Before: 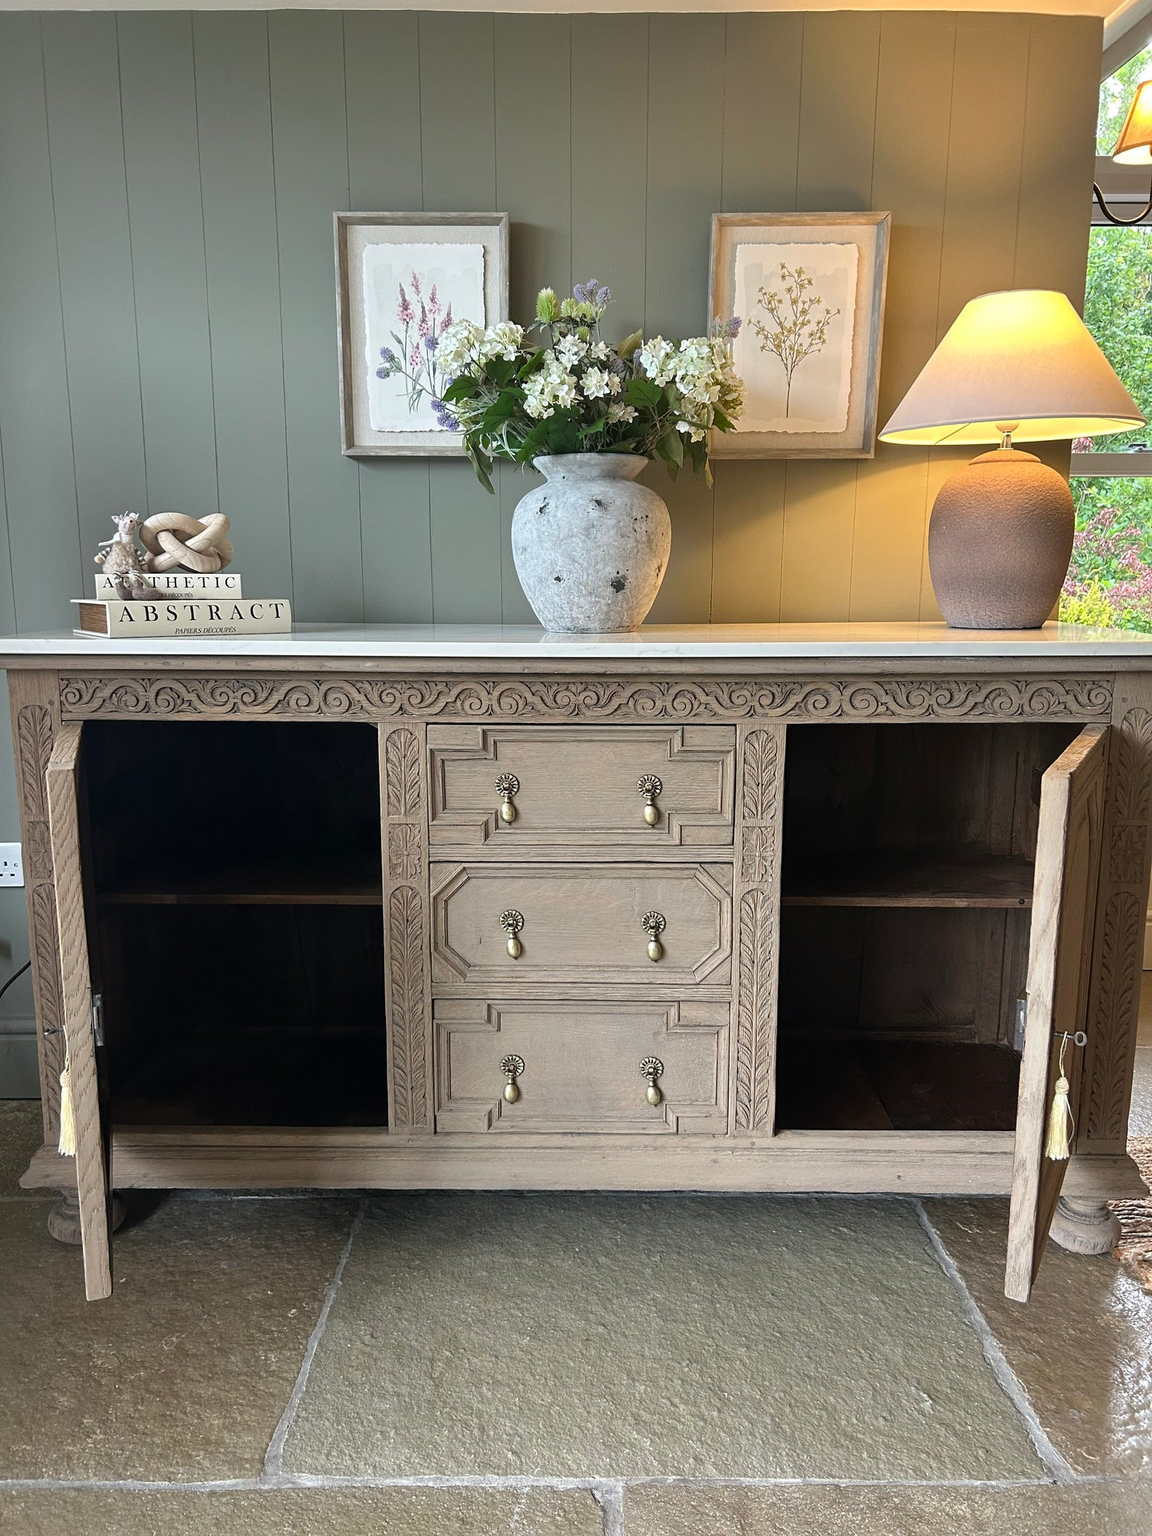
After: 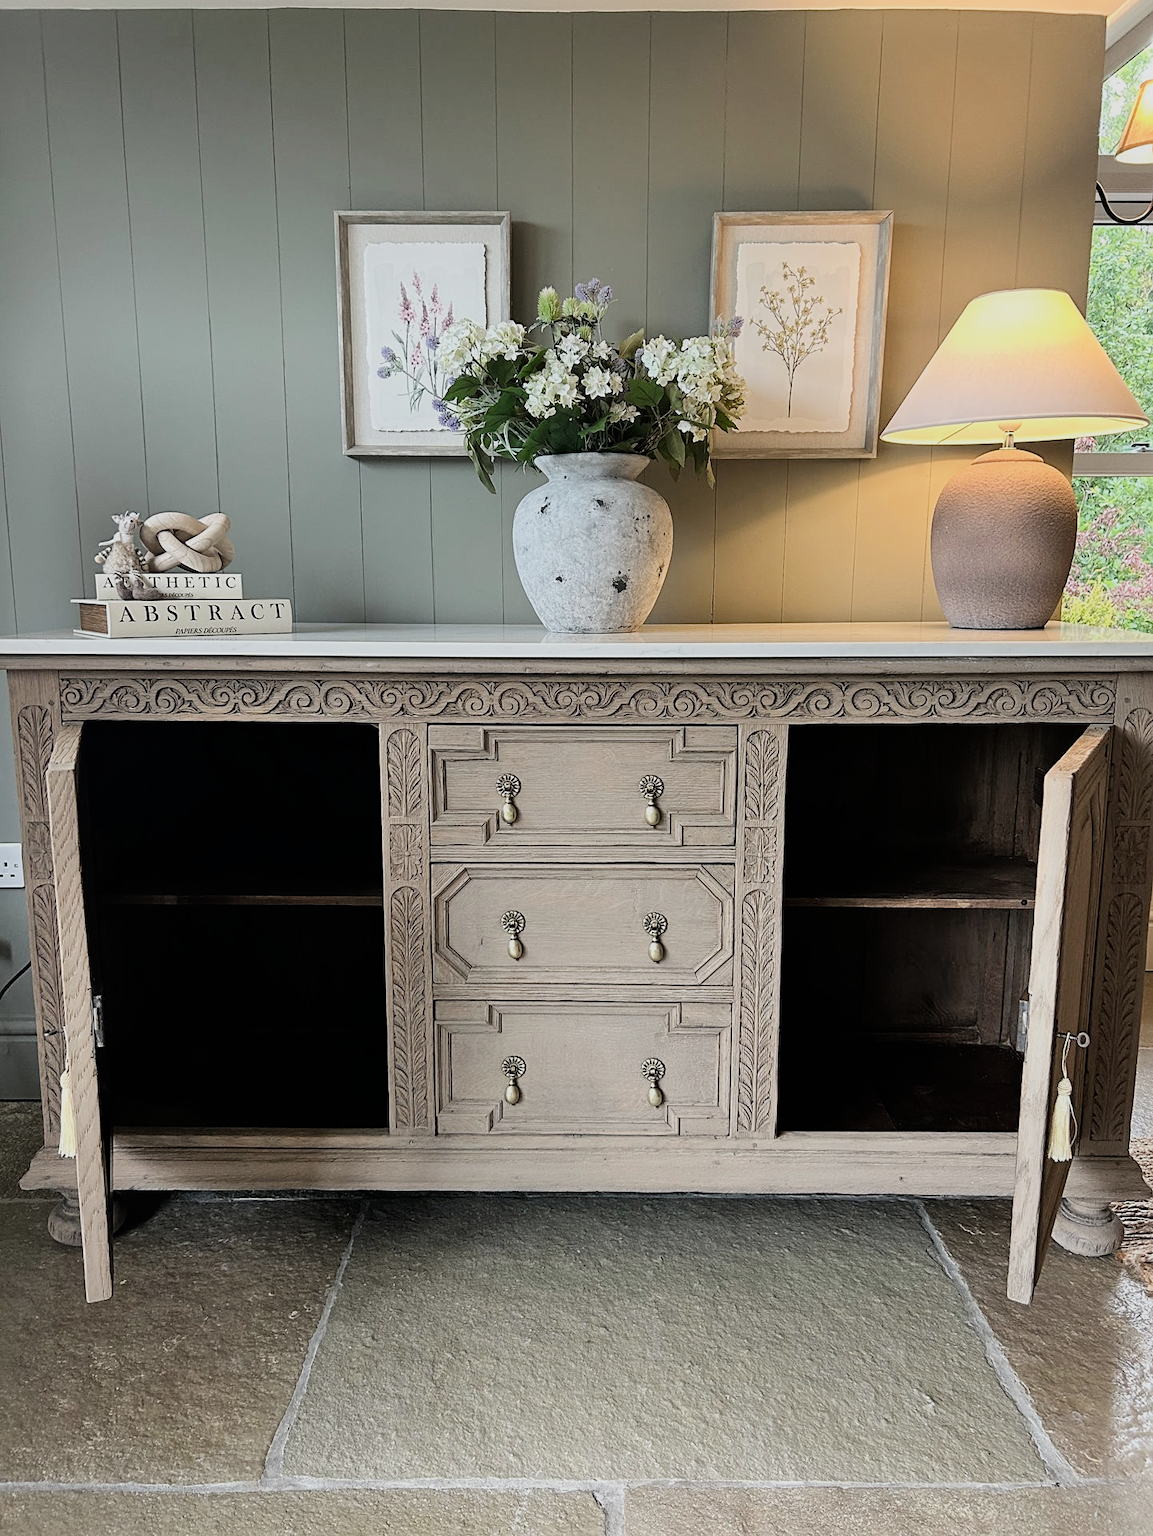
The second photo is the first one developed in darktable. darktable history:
contrast brightness saturation: contrast 0.11, saturation -0.157
filmic rgb: black relative exposure -7.65 EV, white relative exposure 4.56 EV, hardness 3.61, contrast 1.055
sharpen: amount 0.201
crop: top 0.112%, bottom 0.142%
shadows and highlights: highlights 69.64, soften with gaussian
